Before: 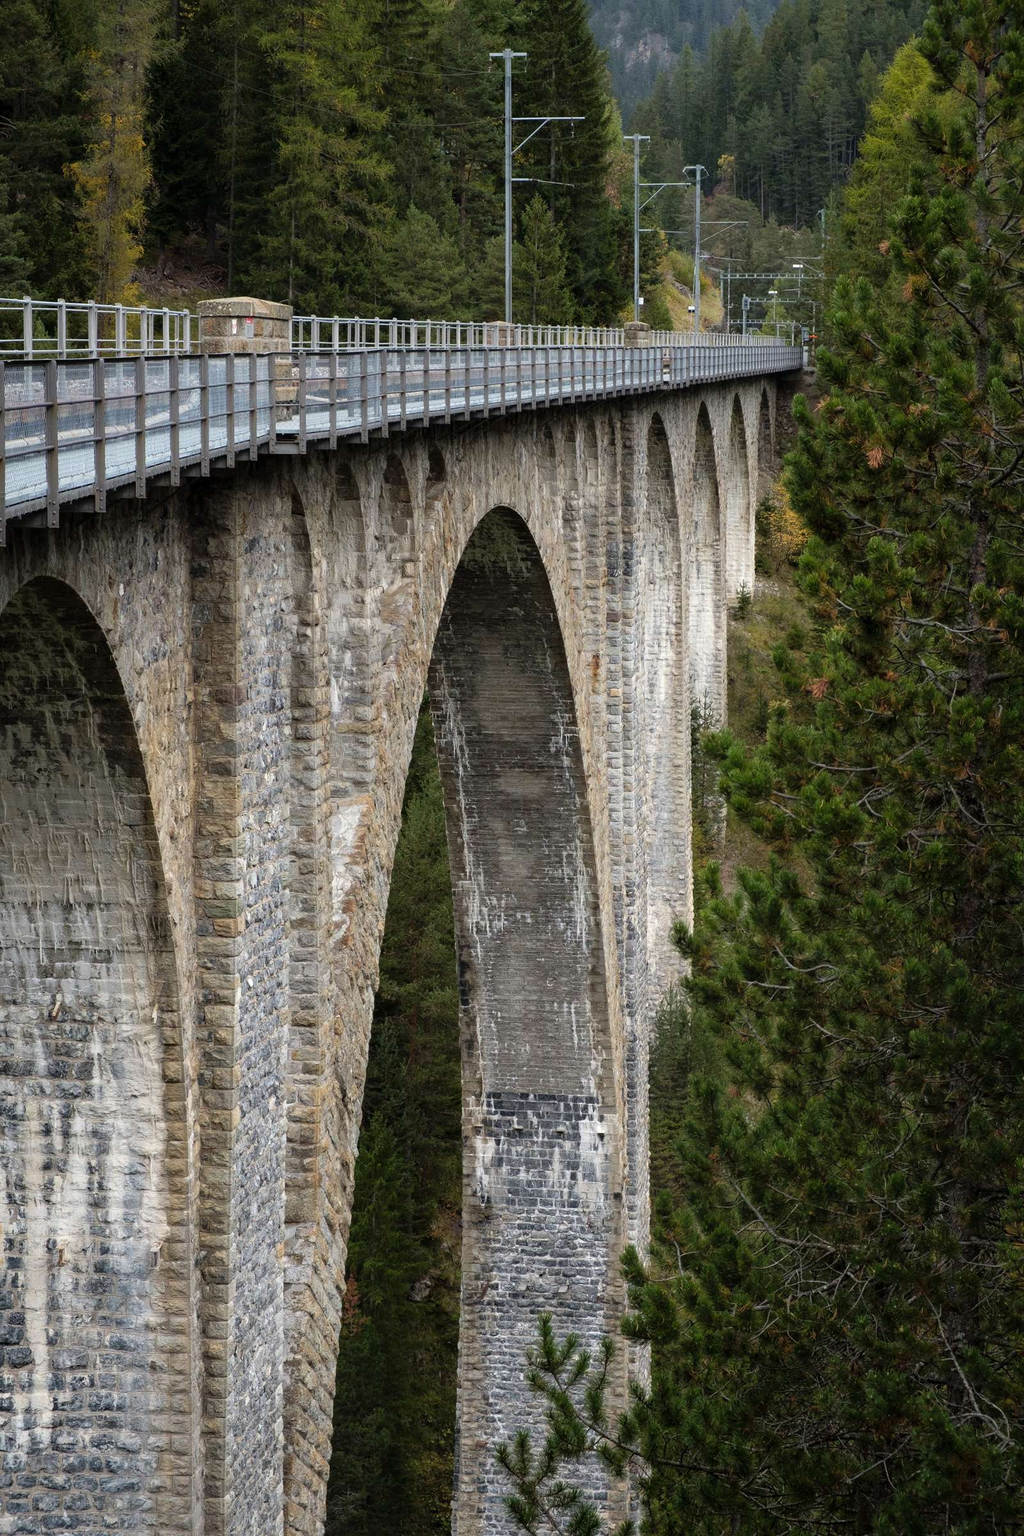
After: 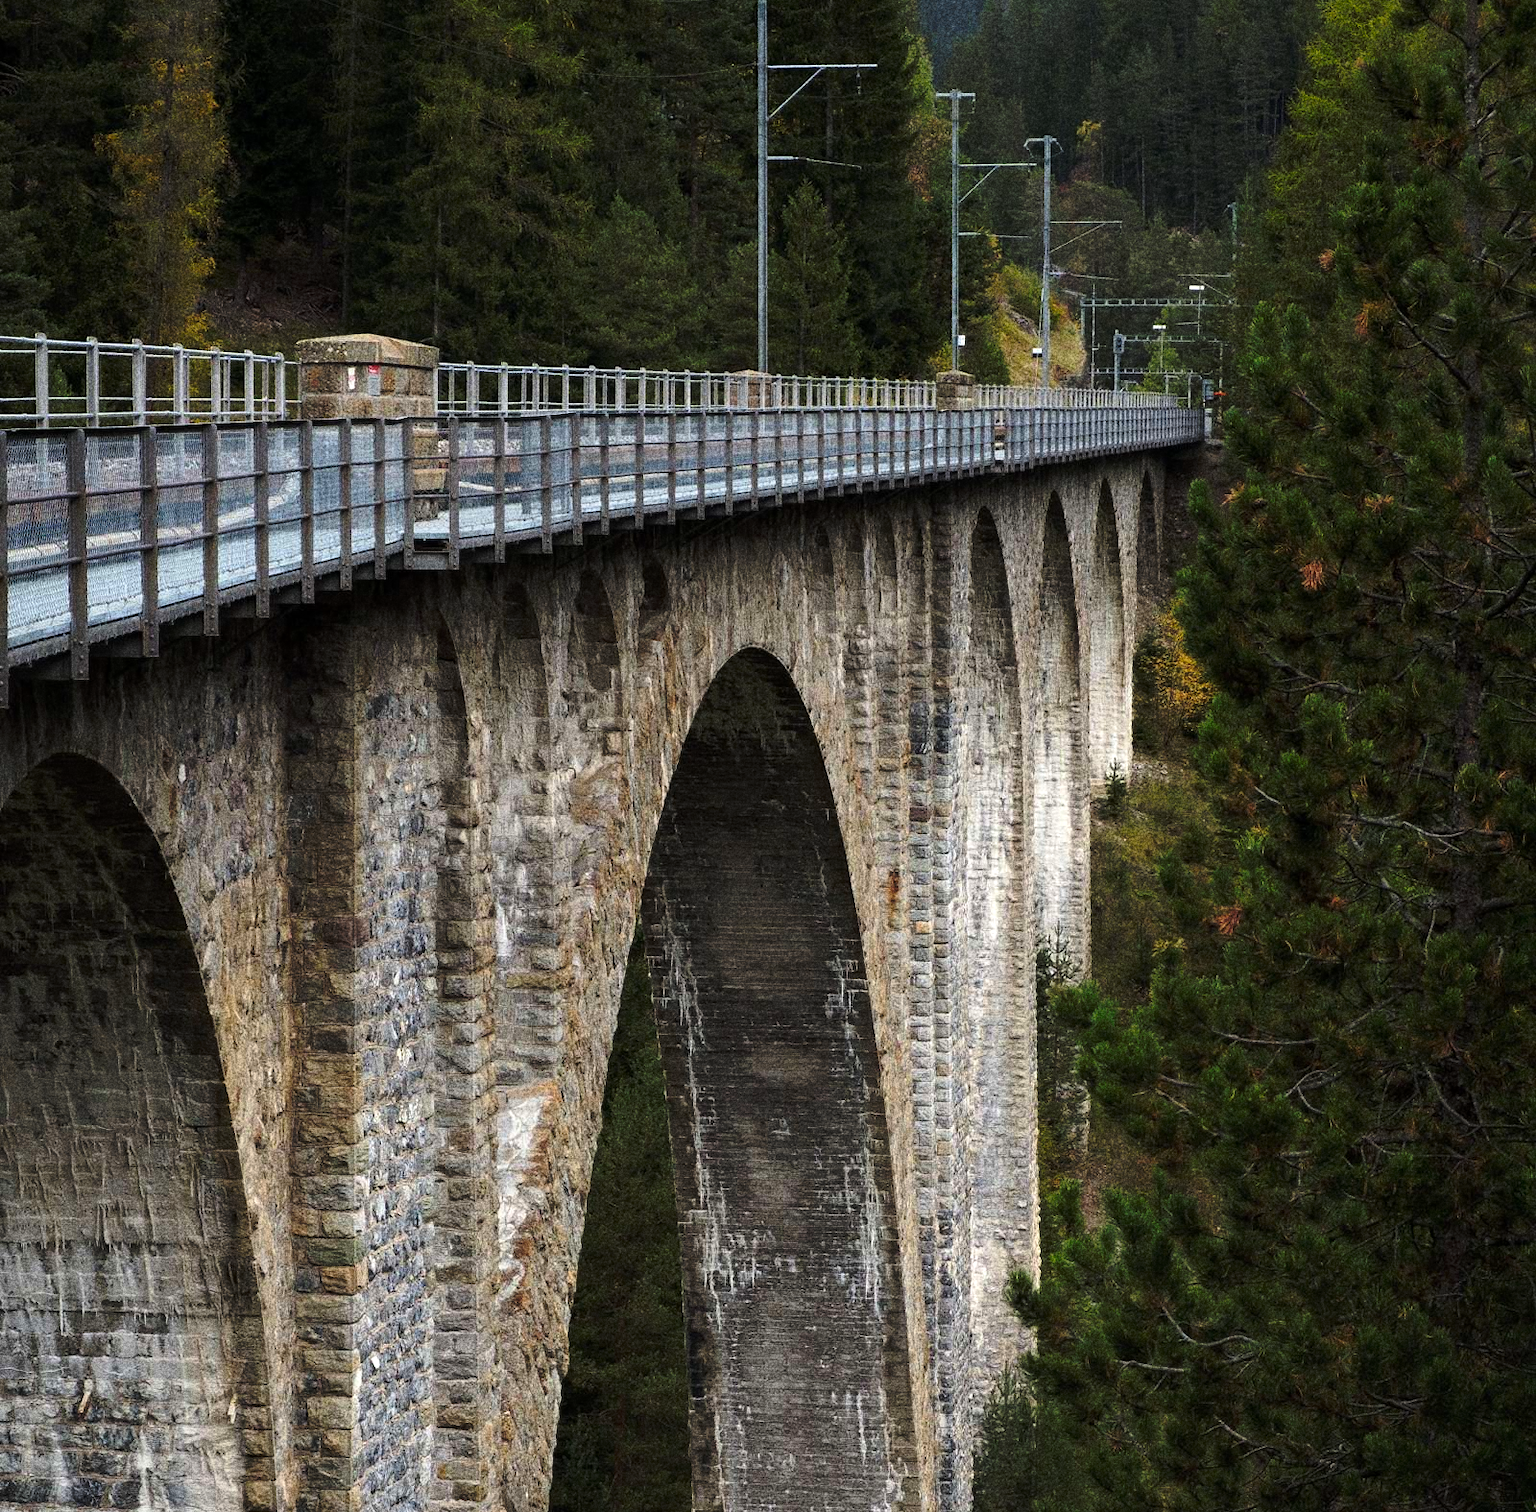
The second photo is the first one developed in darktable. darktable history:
crop and rotate: top 4.848%, bottom 29.503%
exposure: exposure 0.2 EV, compensate highlight preservation false
grain: coarseness 10.62 ISO, strength 55.56%
tone curve: curves: ch0 [(0, 0) (0.003, 0.002) (0.011, 0.007) (0.025, 0.015) (0.044, 0.026) (0.069, 0.041) (0.1, 0.059) (0.136, 0.08) (0.177, 0.105) (0.224, 0.132) (0.277, 0.163) (0.335, 0.198) (0.399, 0.253) (0.468, 0.341) (0.543, 0.435) (0.623, 0.532) (0.709, 0.635) (0.801, 0.745) (0.898, 0.873) (1, 1)], preserve colors none
contrast equalizer: y [[0.5 ×6], [0.5 ×6], [0.5, 0.5, 0.501, 0.545, 0.707, 0.863], [0 ×6], [0 ×6]]
